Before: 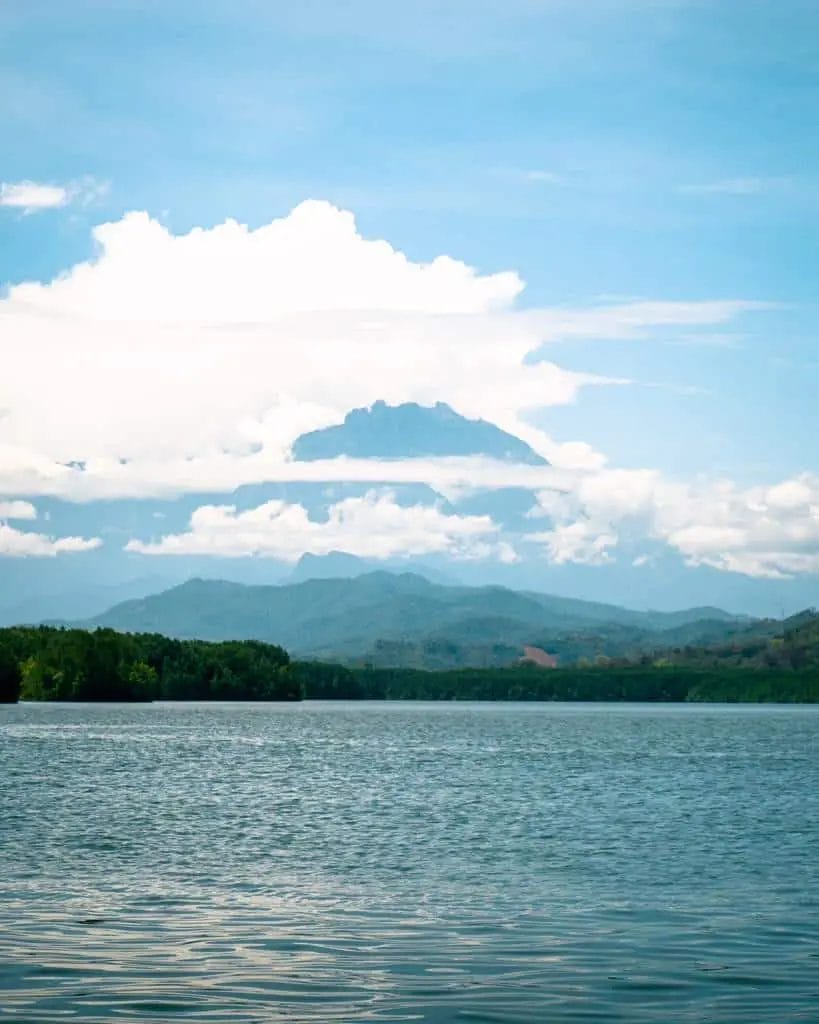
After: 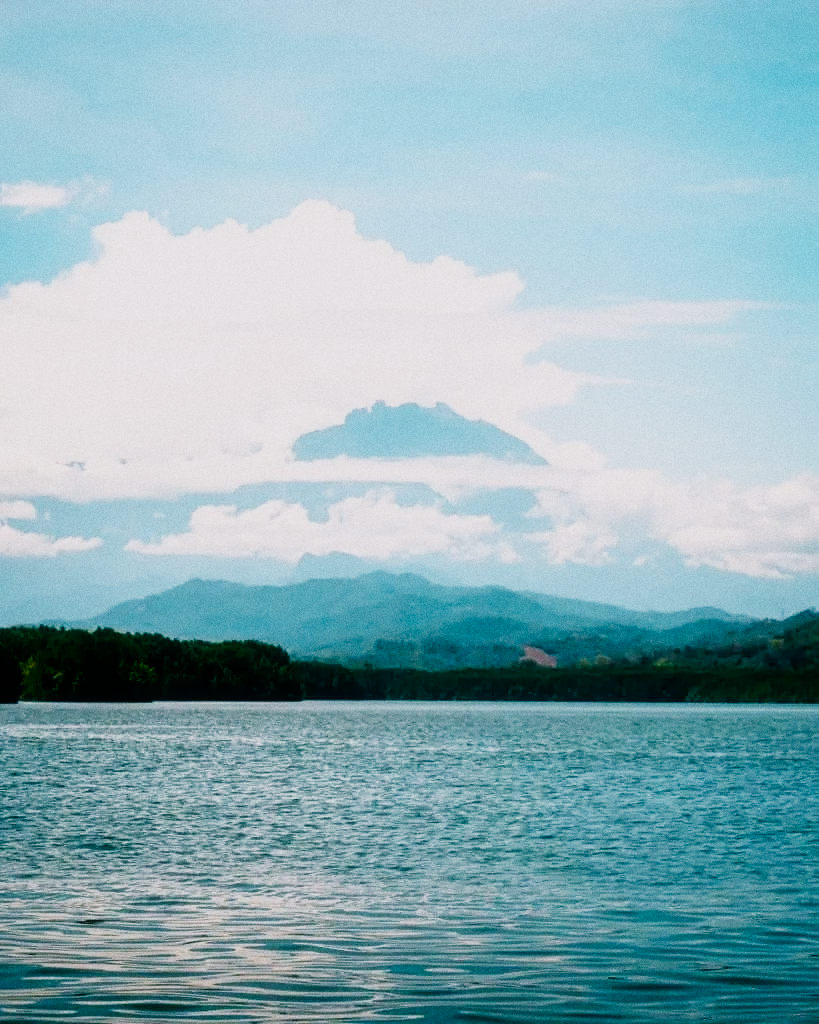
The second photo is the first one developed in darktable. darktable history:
contrast equalizer: octaves 7, y [[0.6 ×6], [0.55 ×6], [0 ×6], [0 ×6], [0 ×6]], mix 0.2
color balance rgb: shadows lift › chroma 2%, shadows lift › hue 217.2°, power › chroma 0.25%, power › hue 60°, highlights gain › chroma 1.5%, highlights gain › hue 309.6°, global offset › luminance -0.5%, perceptual saturation grading › global saturation 15%, global vibrance 20%
diffuse or sharpen "bloom 20%": radius span 32, 1st order speed 50%, 2nd order speed 50%, 3rd order speed 50%, 4th order speed 50% | blend: blend mode normal, opacity 20%; mask: uniform (no mask)
rgb primaries: red hue -0.035, red purity 1.02, green hue 0.052, green purity 0.95, blue hue -0.122, blue purity 0.95
sigmoid: contrast 1.8, skew -0.2, preserve hue 0%, red attenuation 0.1, red rotation 0.035, green attenuation 0.1, green rotation -0.017, blue attenuation 0.15, blue rotation -0.052, base primaries Rec2020
grain "film": coarseness 0.09 ISO
